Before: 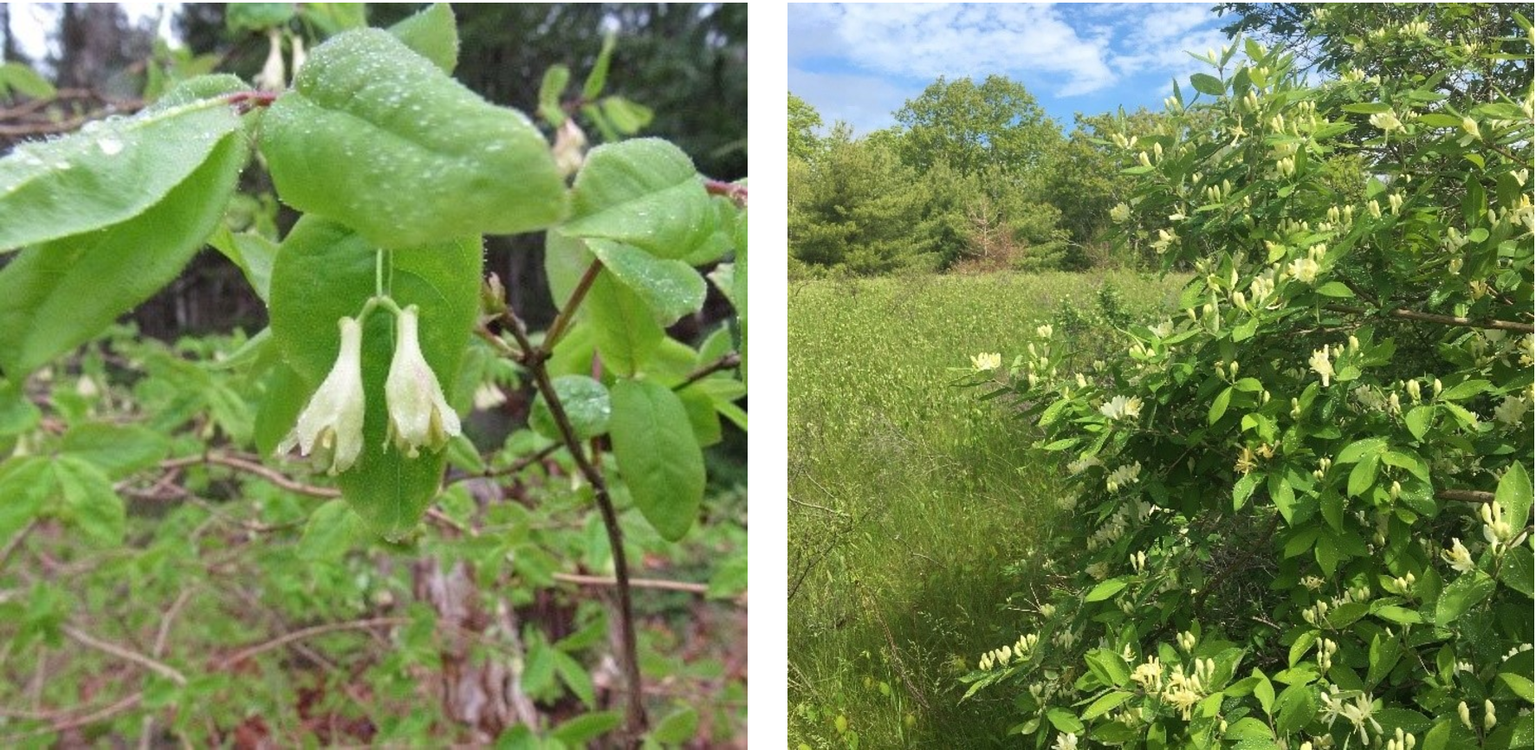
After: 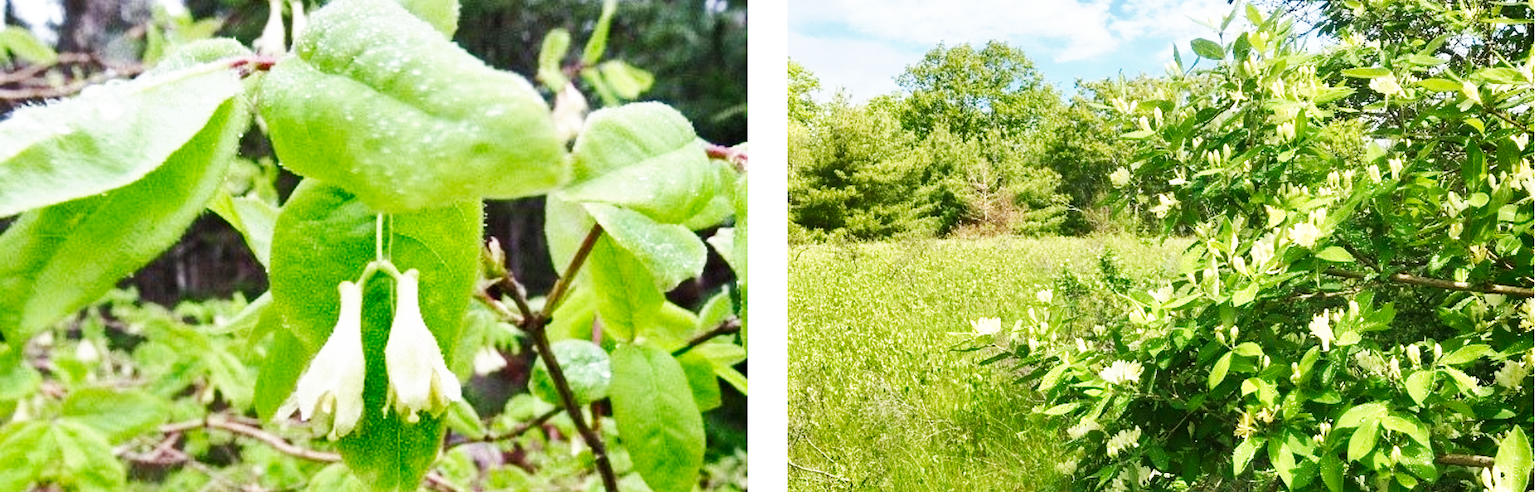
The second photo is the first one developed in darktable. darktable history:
shadows and highlights: soften with gaussian
base curve: curves: ch0 [(0, 0) (0.007, 0.004) (0.027, 0.03) (0.046, 0.07) (0.207, 0.54) (0.442, 0.872) (0.673, 0.972) (1, 1)], preserve colors none
crop and rotate: top 4.848%, bottom 29.503%
